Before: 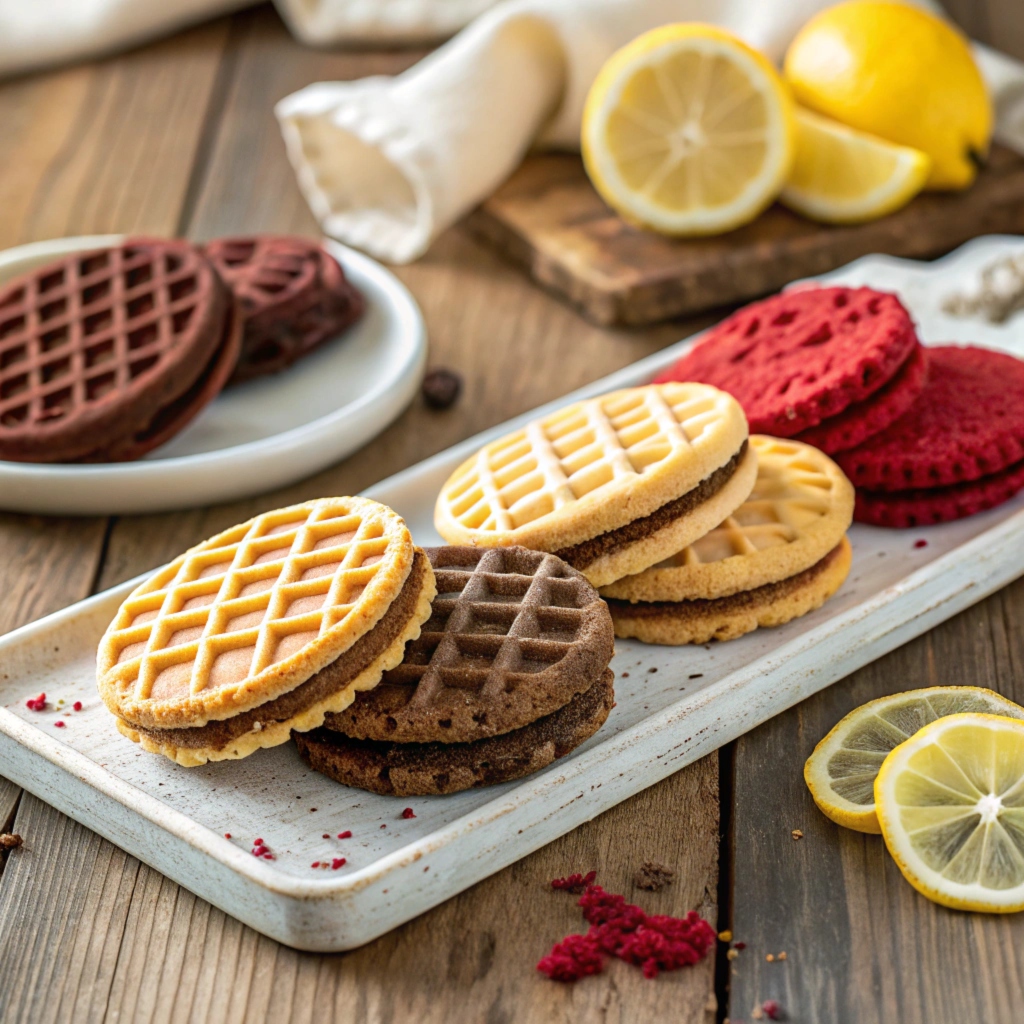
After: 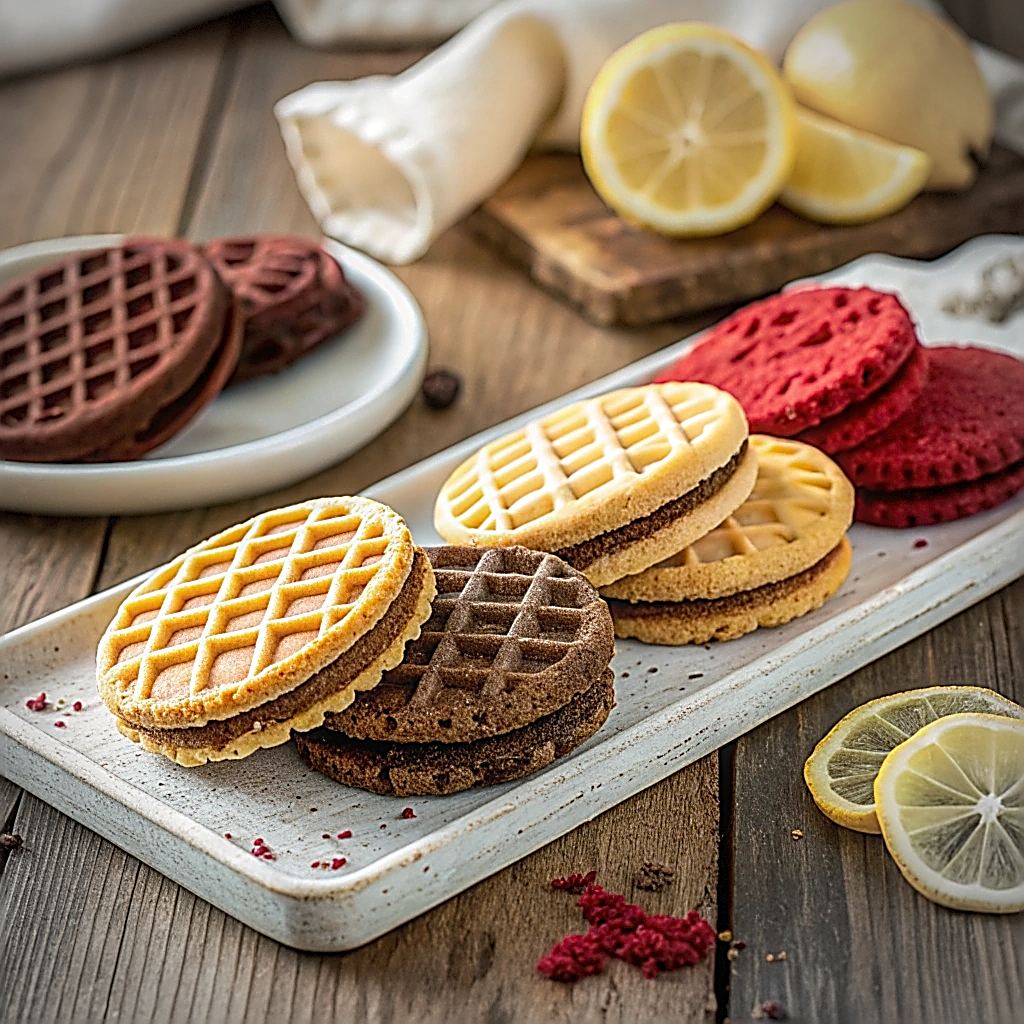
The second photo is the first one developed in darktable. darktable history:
sharpen: amount 1.989
vignetting: fall-off start 74.02%, dithering 8-bit output
contrast equalizer: octaves 7, y [[0.5, 0.488, 0.462, 0.461, 0.491, 0.5], [0.5 ×6], [0.5 ×6], [0 ×6], [0 ×6]]
local contrast: on, module defaults
